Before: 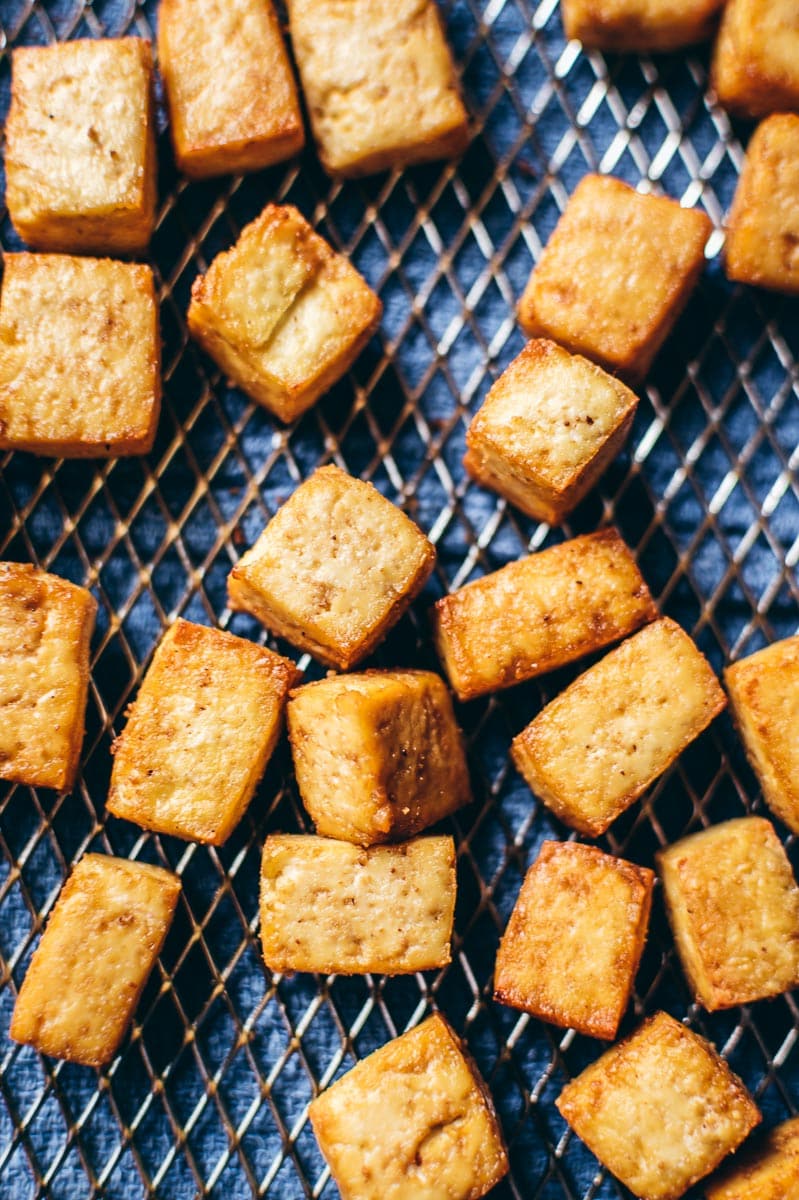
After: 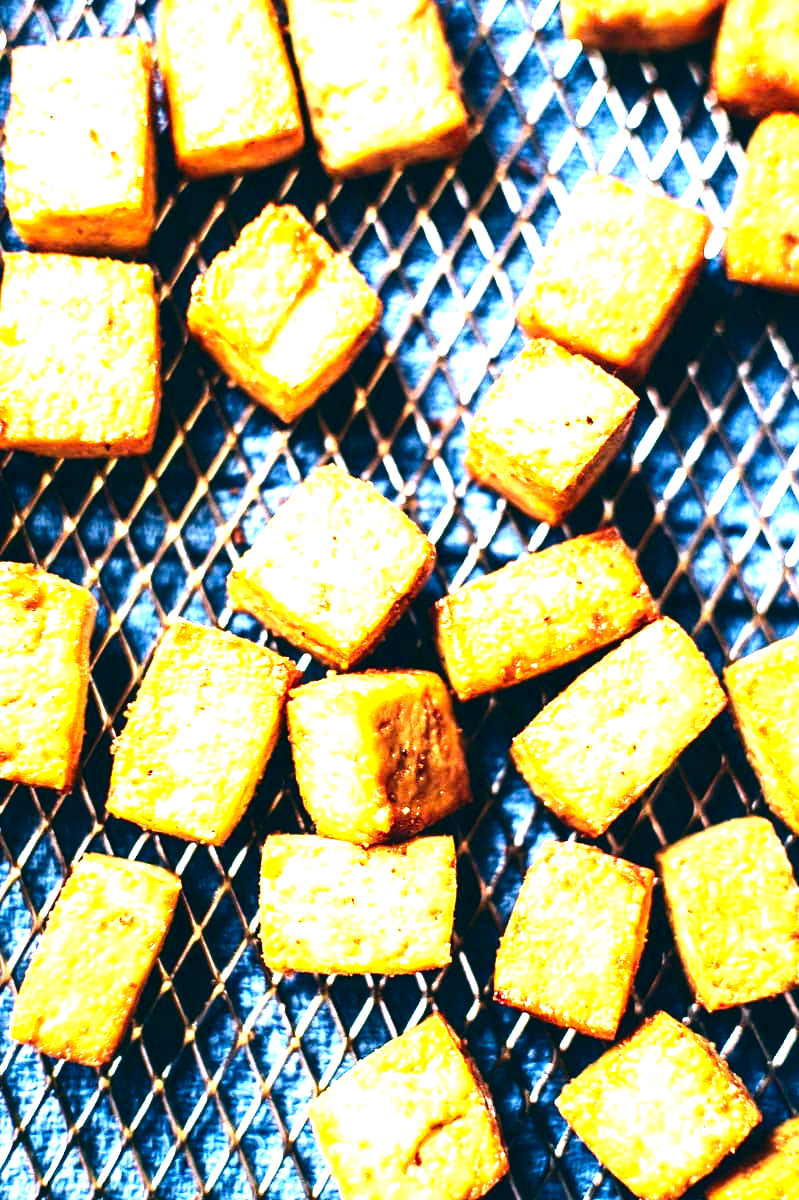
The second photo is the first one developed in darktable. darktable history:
contrast brightness saturation: contrast 0.19, brightness -0.24, saturation 0.11
exposure: black level correction 0, exposure 2.327 EV, compensate exposure bias true, compensate highlight preservation false
